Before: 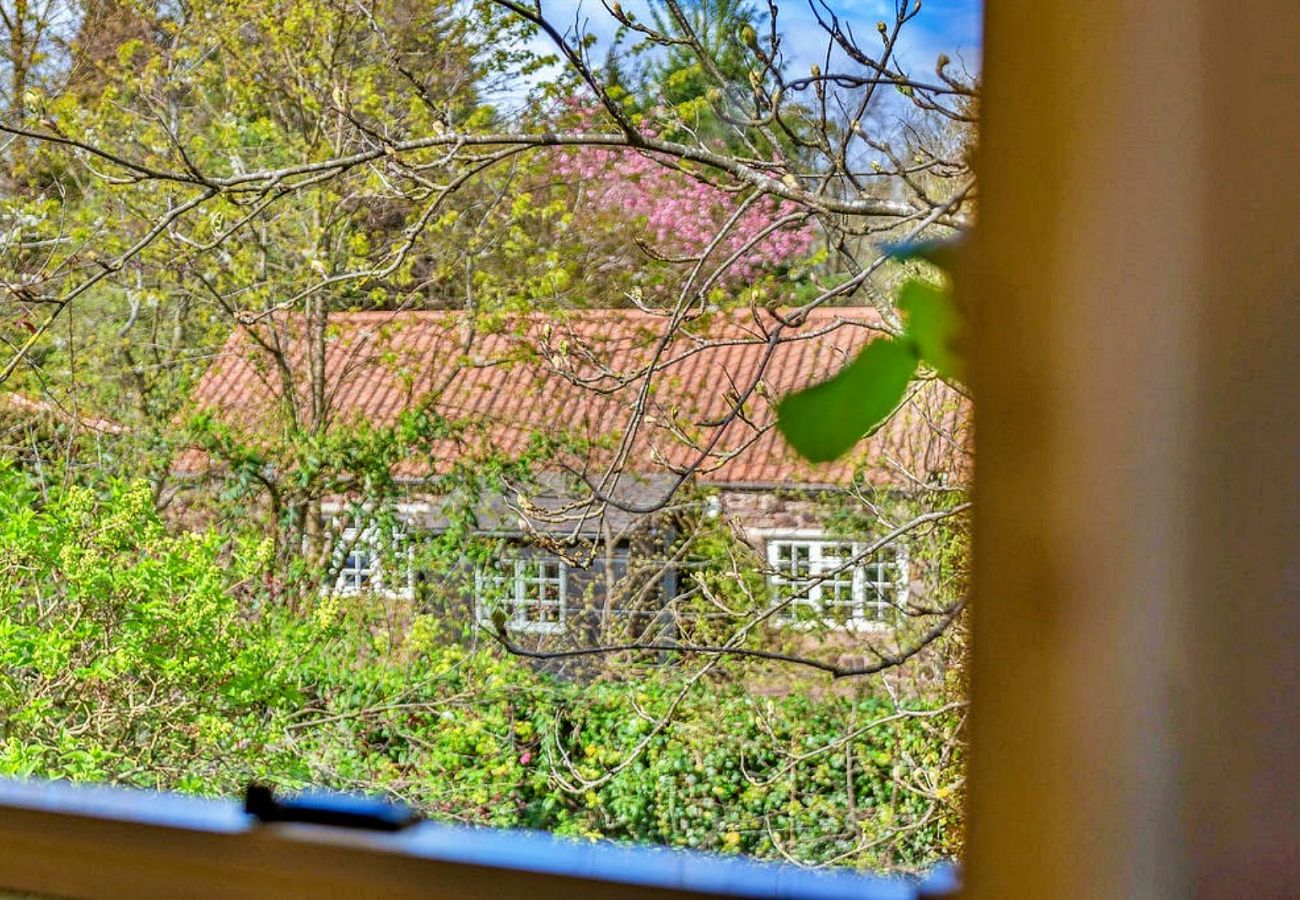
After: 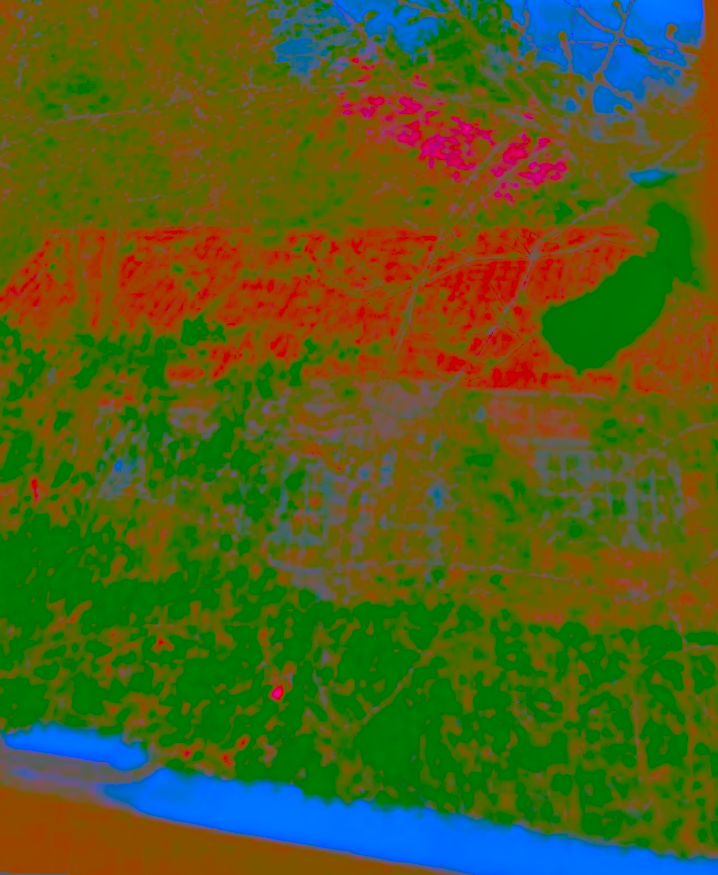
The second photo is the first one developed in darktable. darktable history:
rotate and perspective: rotation 0.72°, lens shift (vertical) -0.352, lens shift (horizontal) -0.051, crop left 0.152, crop right 0.859, crop top 0.019, crop bottom 0.964
contrast brightness saturation: contrast -0.99, brightness -0.17, saturation 0.75
crop and rotate: left 8.786%, right 24.548%
exposure: black level correction 0, exposure 2.088 EV, compensate exposure bias true, compensate highlight preservation false
